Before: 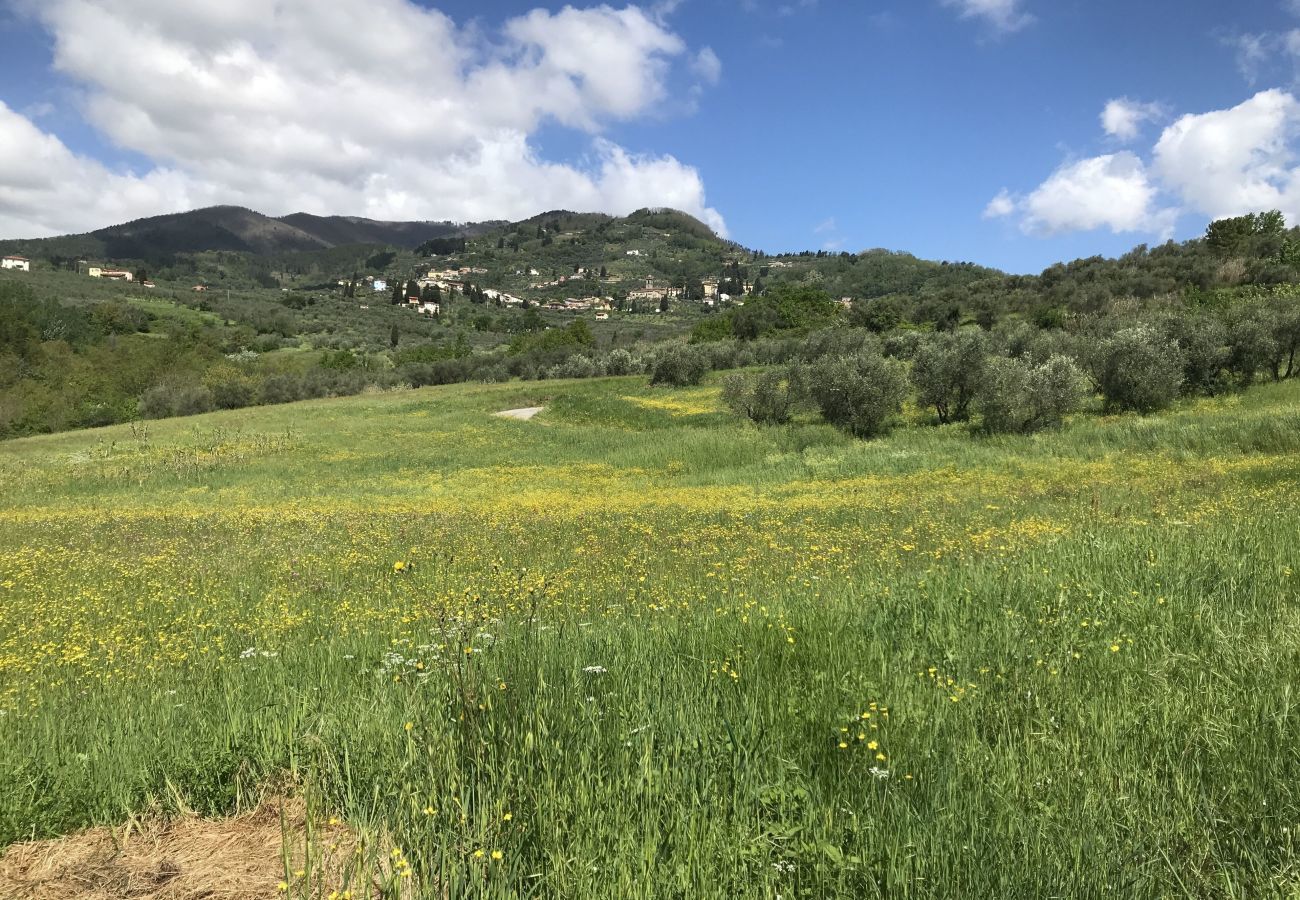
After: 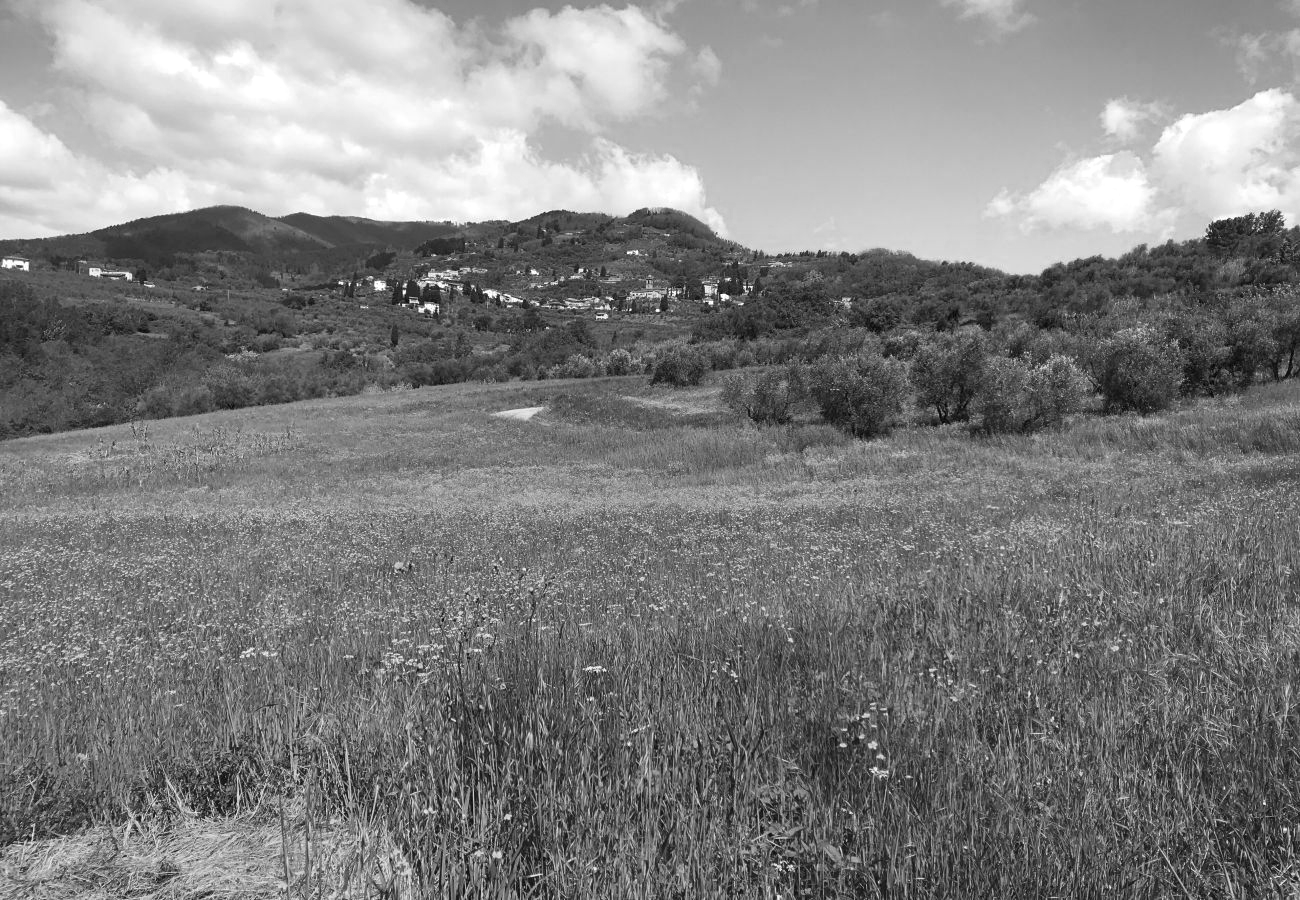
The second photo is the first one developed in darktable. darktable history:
shadows and highlights: radius 44.78, white point adjustment 6.64, compress 79.65%, highlights color adjustment 78.42%, soften with gaussian
monochrome: on, module defaults
color calibration: output gray [0.246, 0.254, 0.501, 0], gray › normalize channels true, illuminant same as pipeline (D50), adaptation XYZ, x 0.346, y 0.359, gamut compression 0
